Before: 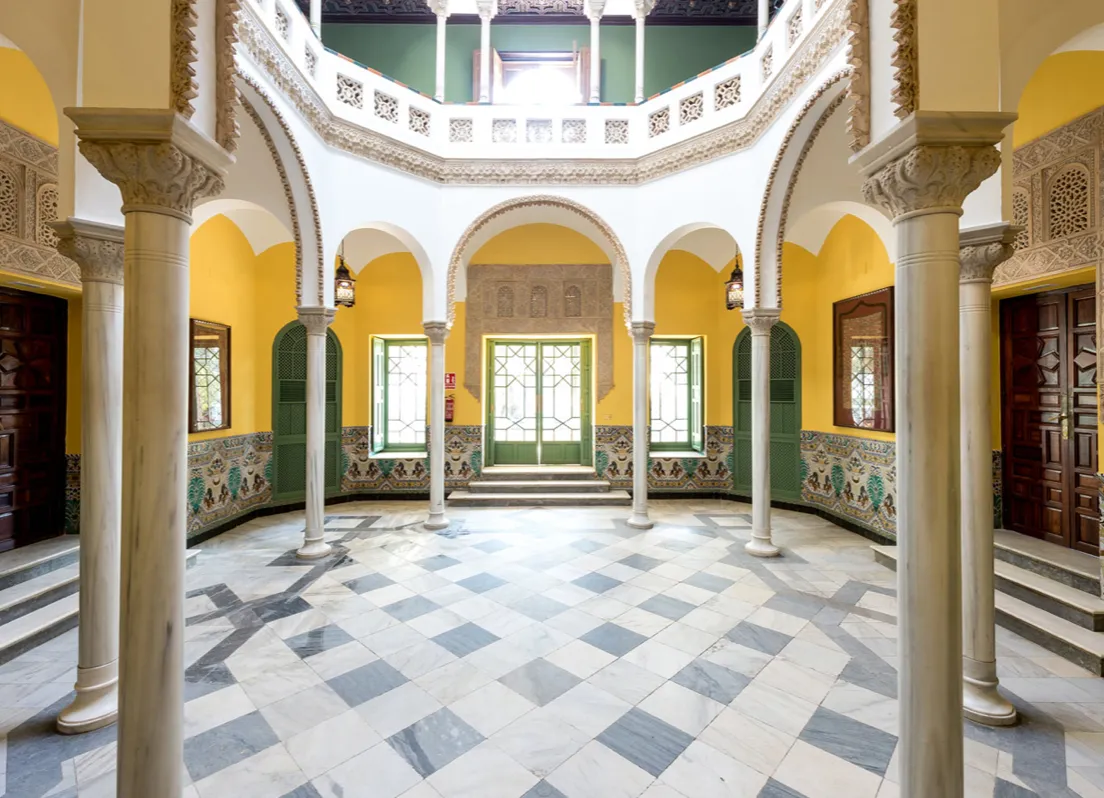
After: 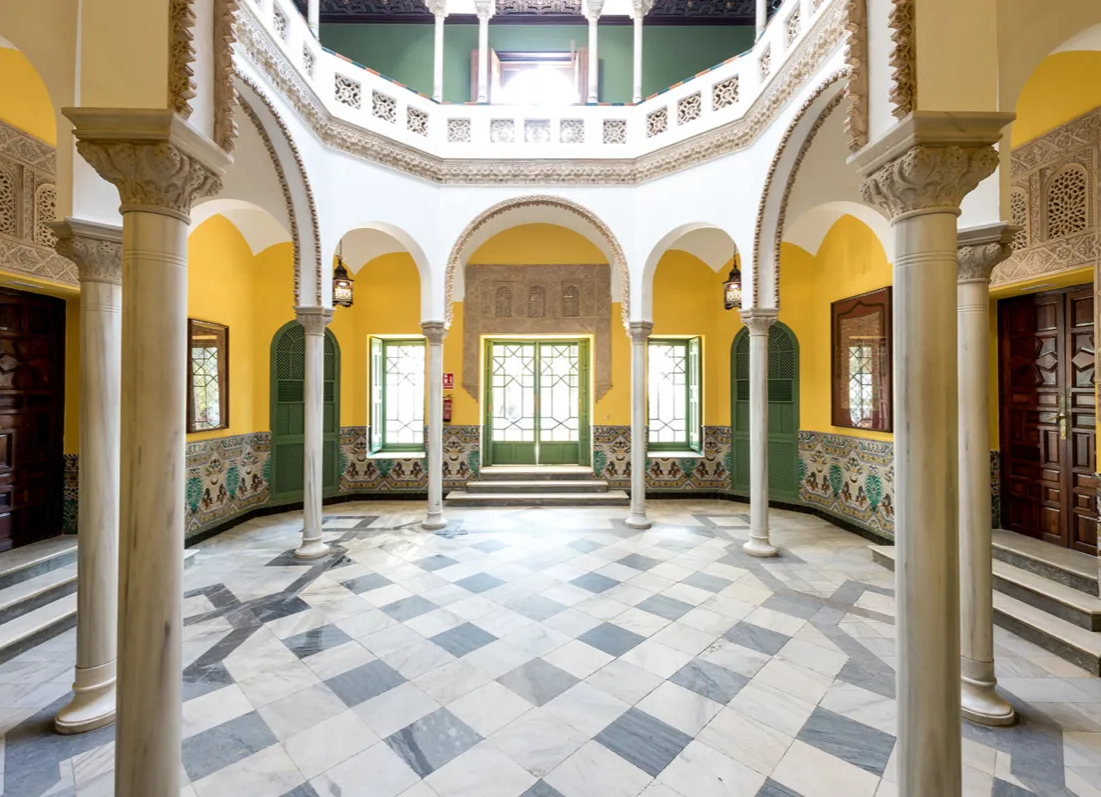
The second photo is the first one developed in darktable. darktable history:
crop and rotate: left 0.198%, bottom 0.013%
shadows and highlights: shadows 36.43, highlights -27.87, soften with gaussian
